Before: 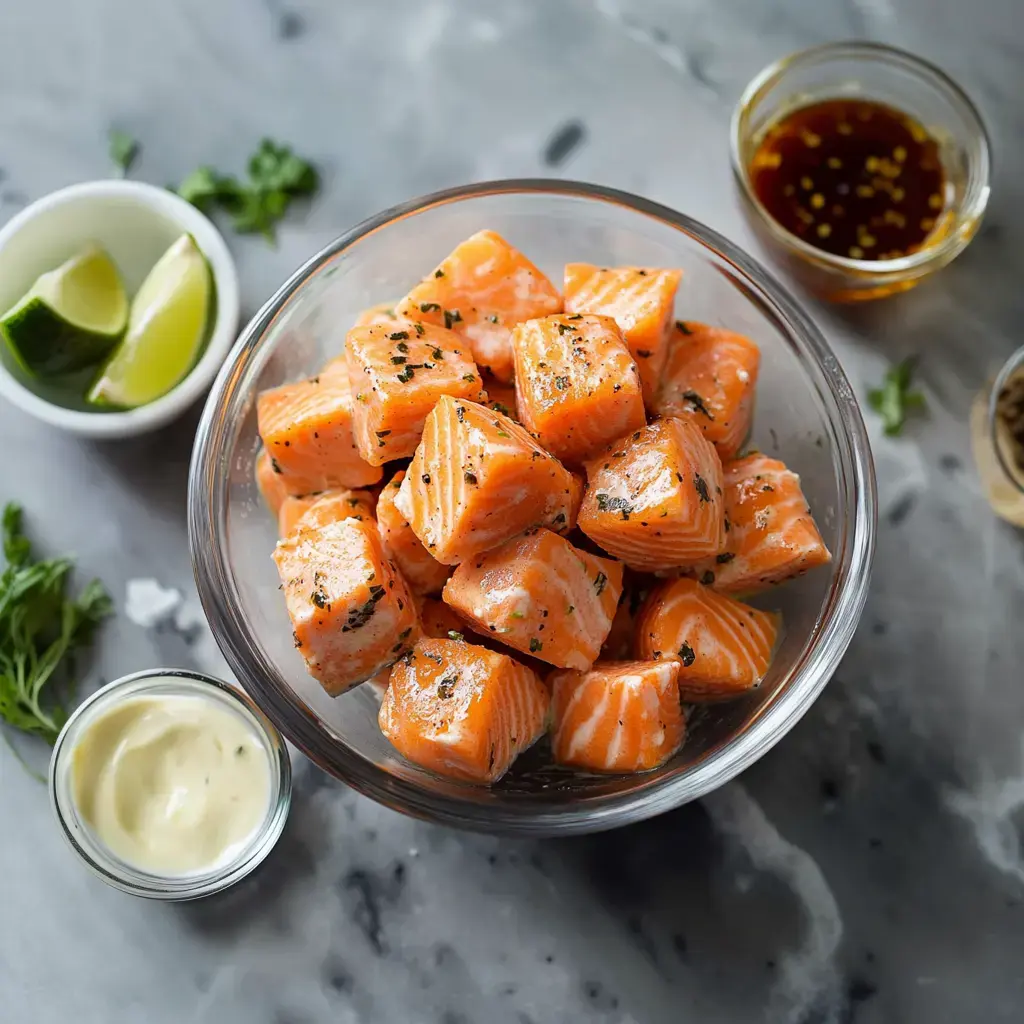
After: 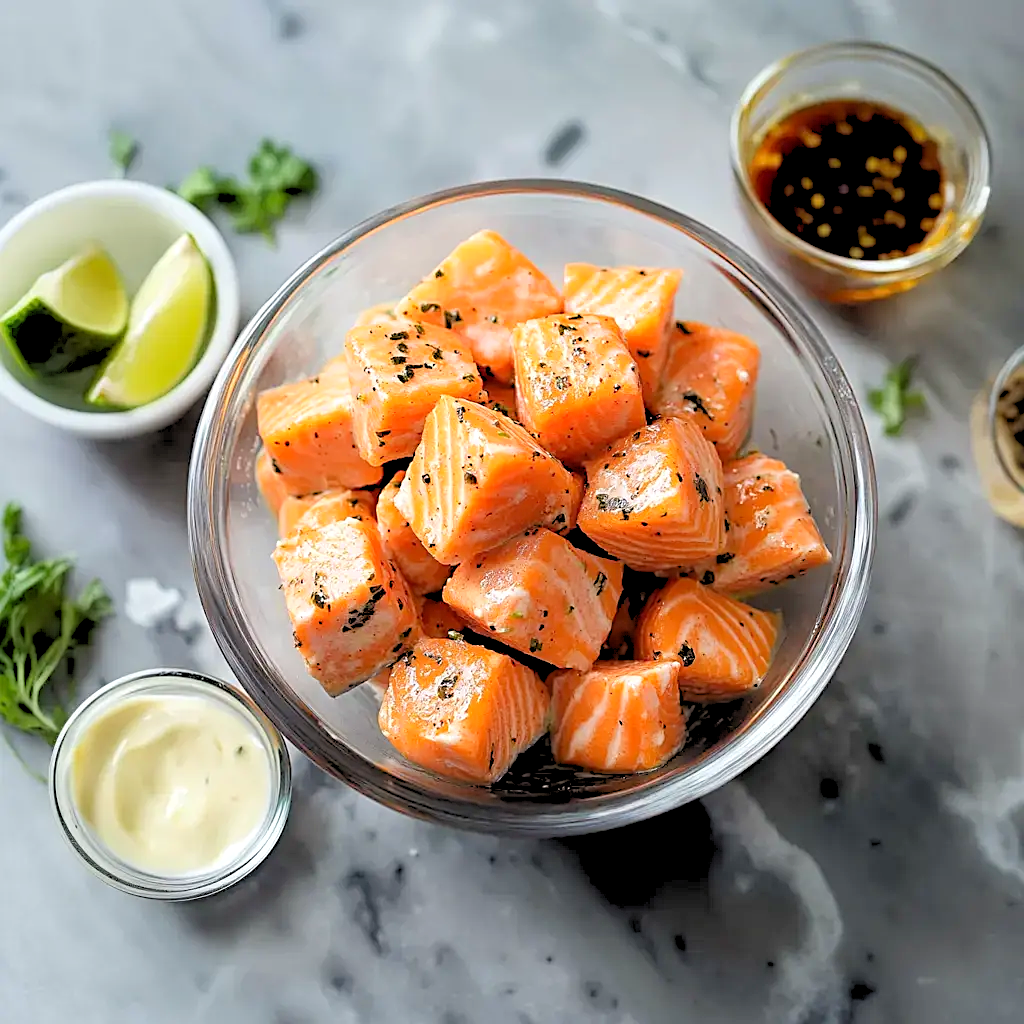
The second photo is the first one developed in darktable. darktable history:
sharpen: on, module defaults
rgb levels: preserve colors sum RGB, levels [[0.038, 0.433, 0.934], [0, 0.5, 1], [0, 0.5, 1]]
exposure: black level correction 0.001, exposure 0.5 EV, compensate exposure bias true, compensate highlight preservation false
